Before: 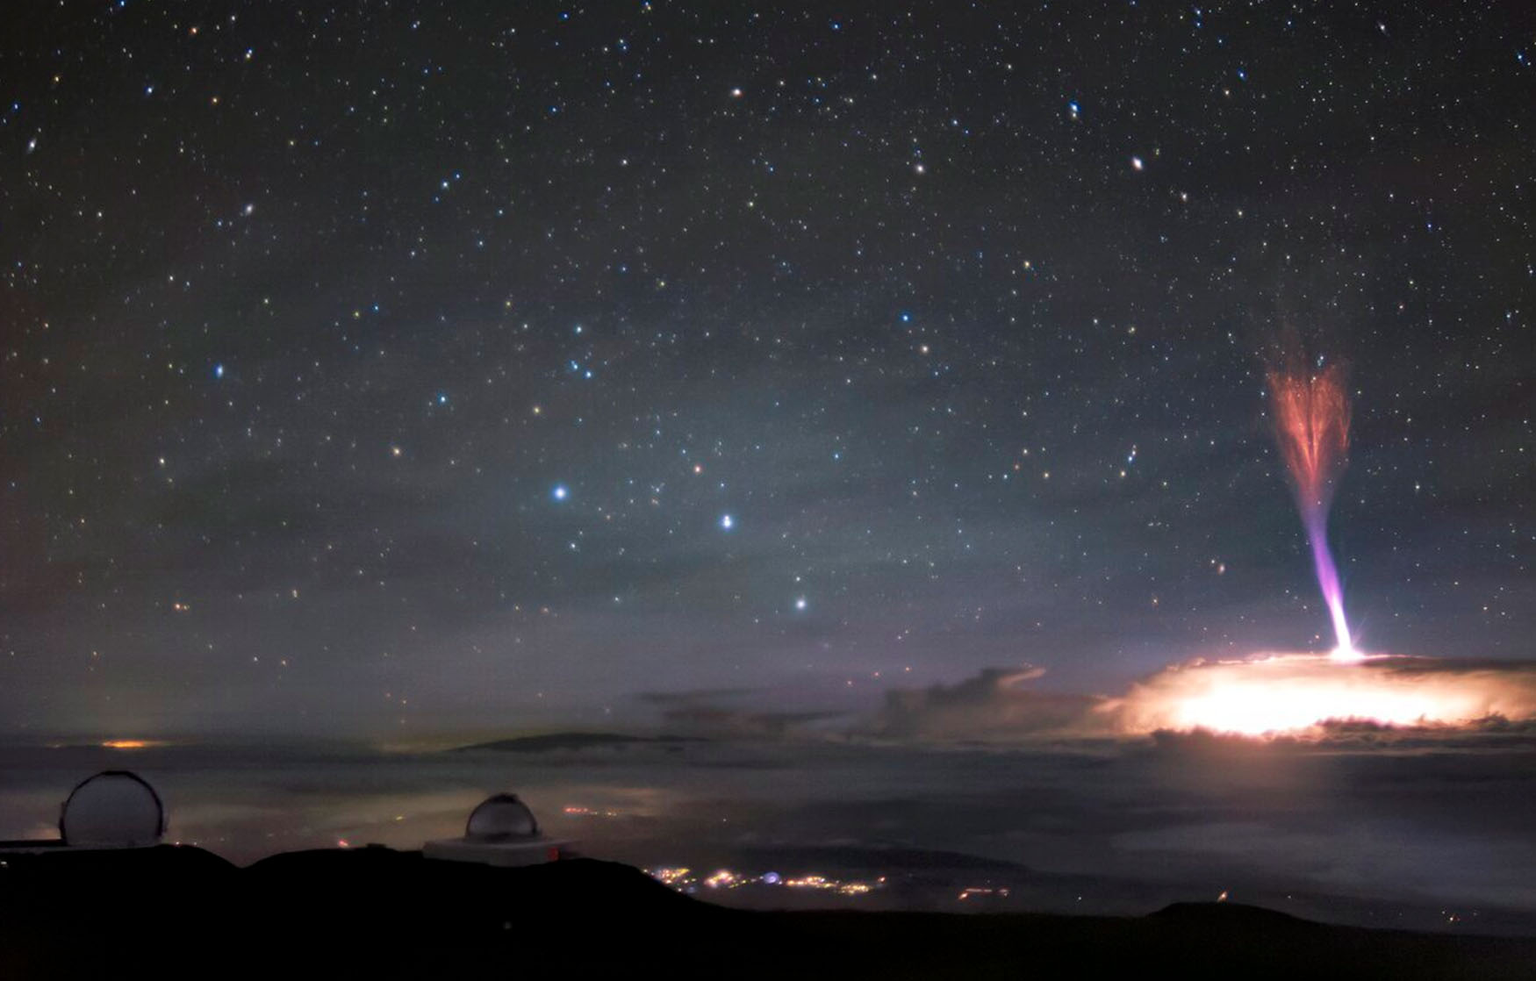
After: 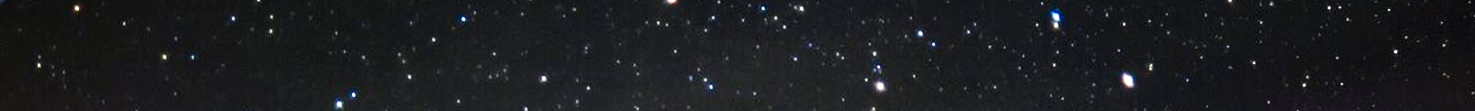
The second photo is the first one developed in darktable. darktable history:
crop and rotate: left 9.644%, top 9.491%, right 6.021%, bottom 80.509%
base curve: curves: ch0 [(0, 0) (0.007, 0.004) (0.027, 0.03) (0.046, 0.07) (0.207, 0.54) (0.442, 0.872) (0.673, 0.972) (1, 1)], preserve colors none
tone equalizer: -8 EV -0.75 EV, -7 EV -0.7 EV, -6 EV -0.6 EV, -5 EV -0.4 EV, -3 EV 0.4 EV, -2 EV 0.6 EV, -1 EV 0.7 EV, +0 EV 0.75 EV, edges refinement/feathering 500, mask exposure compensation -1.57 EV, preserve details no
